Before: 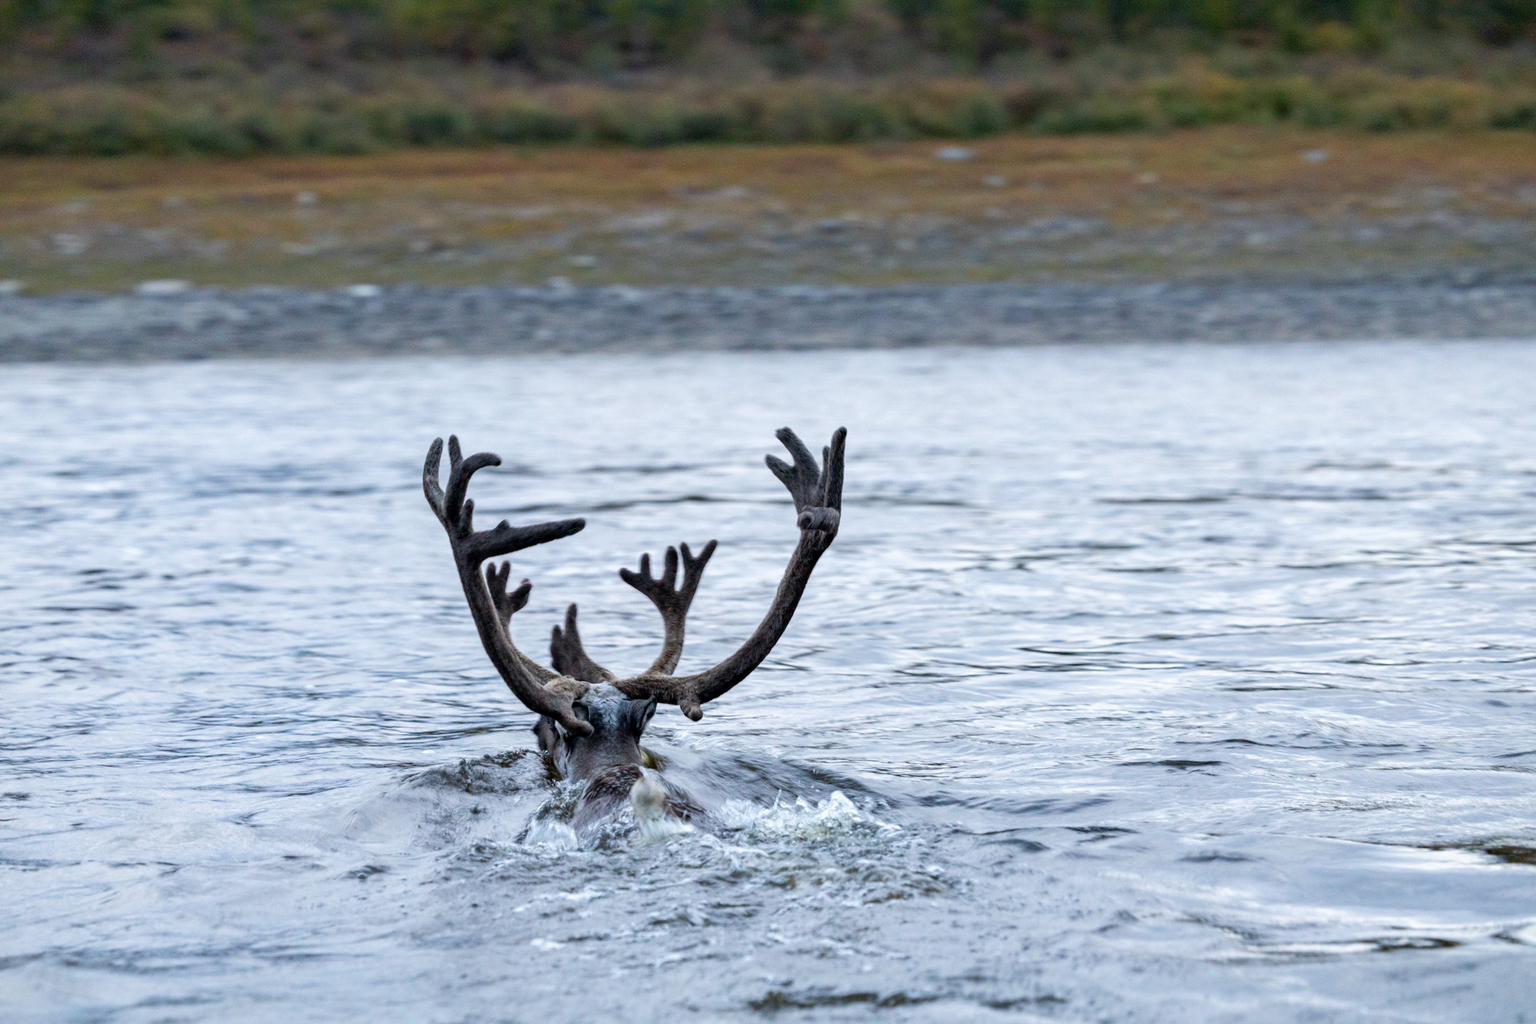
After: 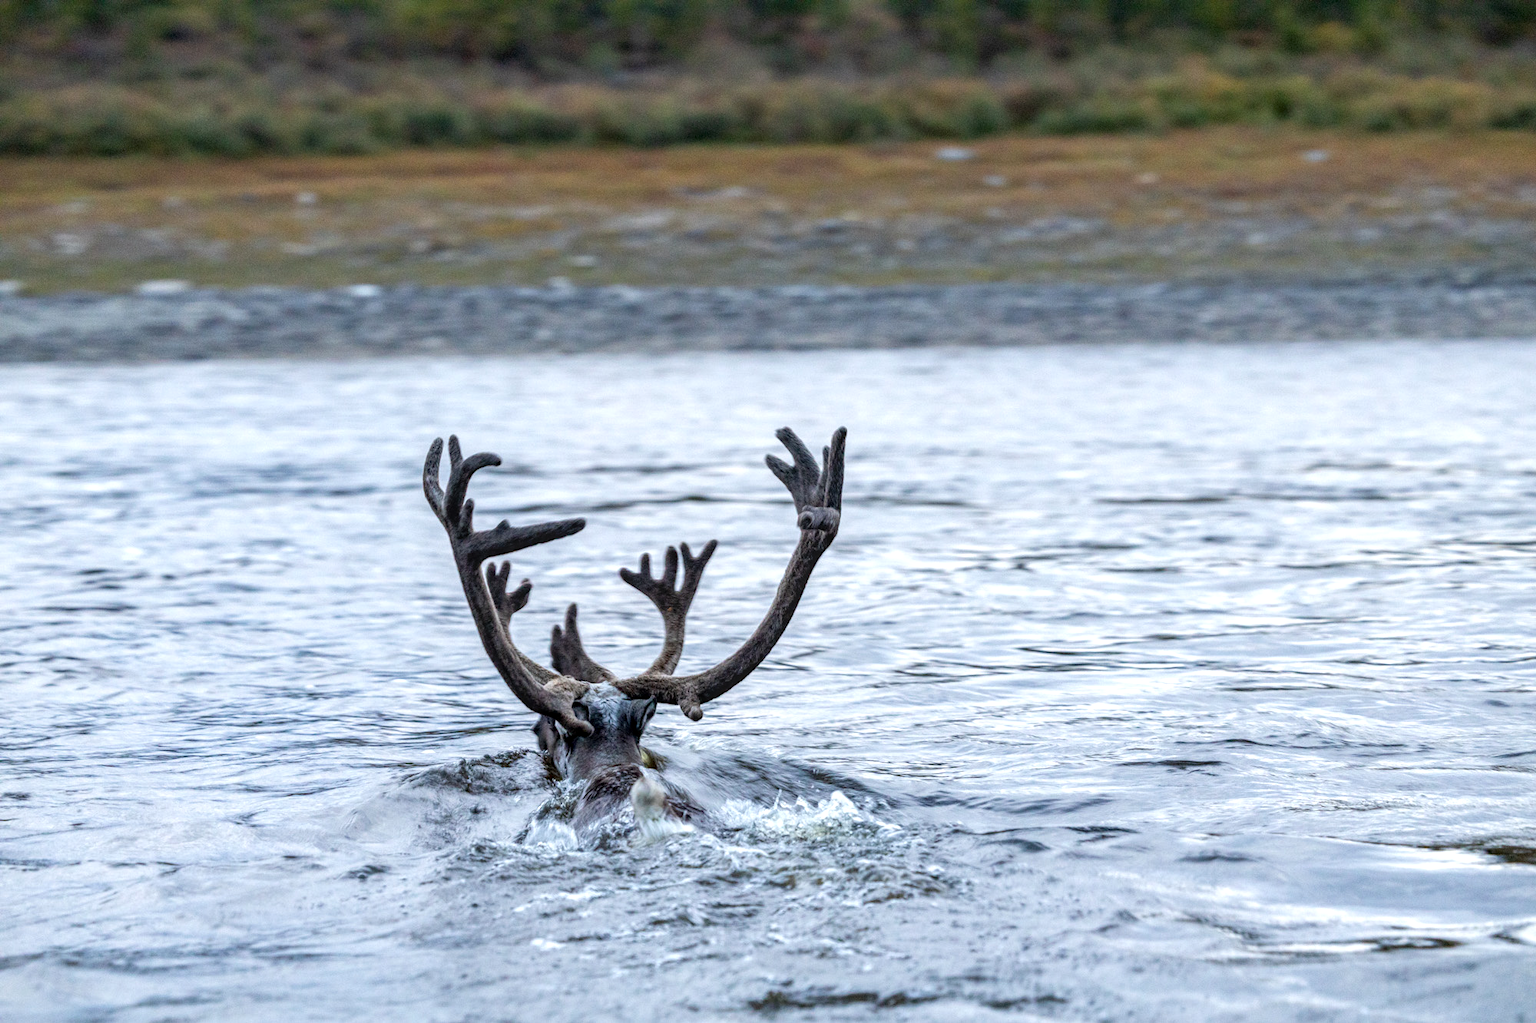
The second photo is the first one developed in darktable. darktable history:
local contrast: on, module defaults
exposure: exposure 0.2 EV, compensate highlight preservation false
